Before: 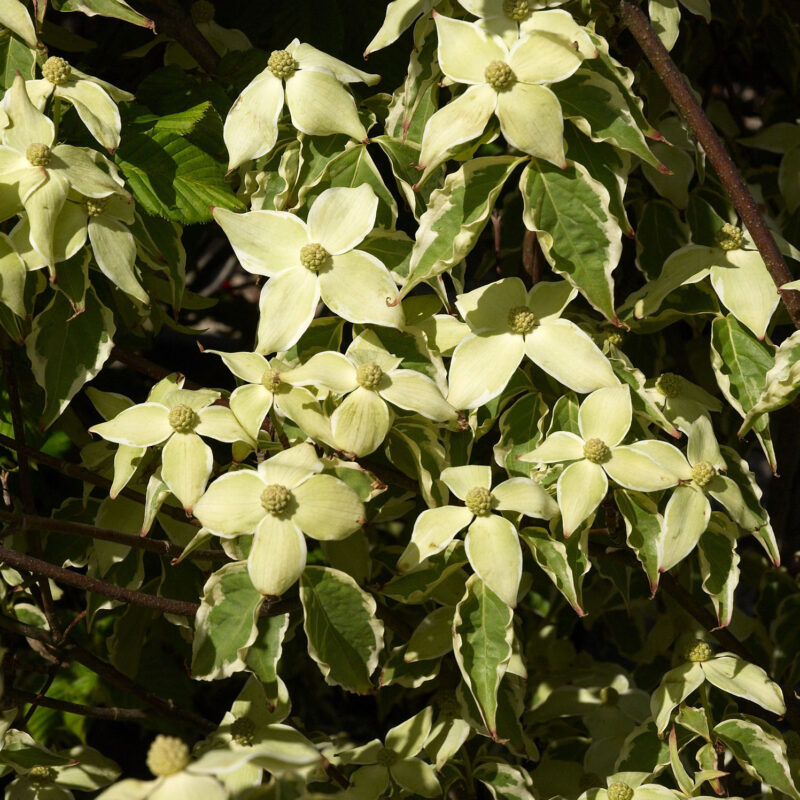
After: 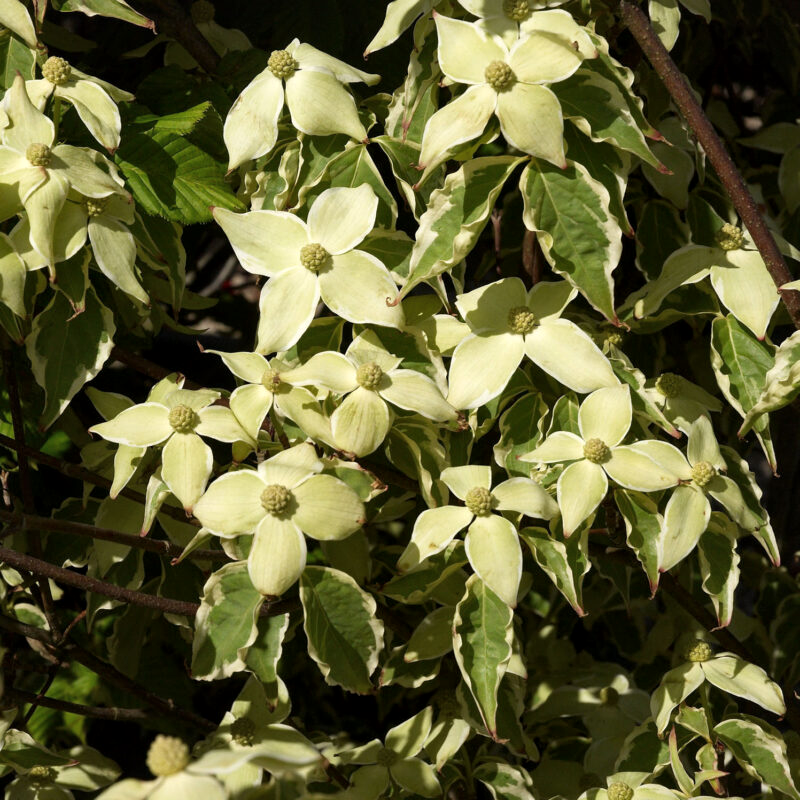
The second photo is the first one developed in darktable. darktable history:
color correction: saturation 0.99
local contrast: mode bilateral grid, contrast 20, coarseness 50, detail 120%, midtone range 0.2
color balance rgb: linear chroma grading › global chroma -0.67%, saturation formula JzAzBz (2021)
